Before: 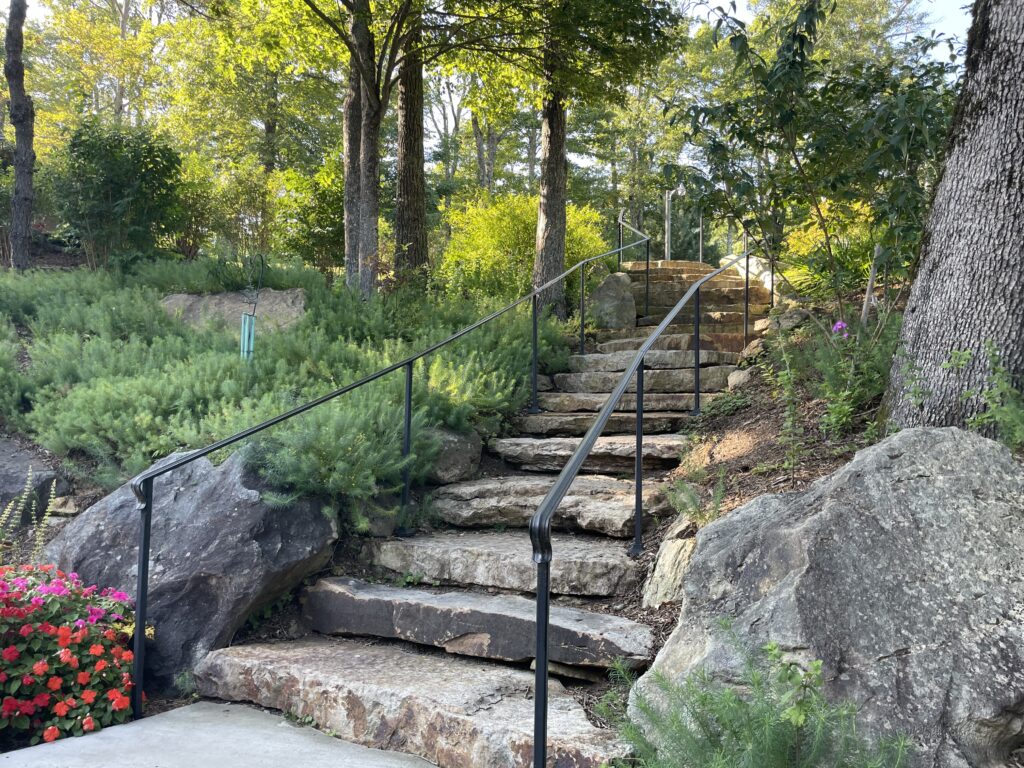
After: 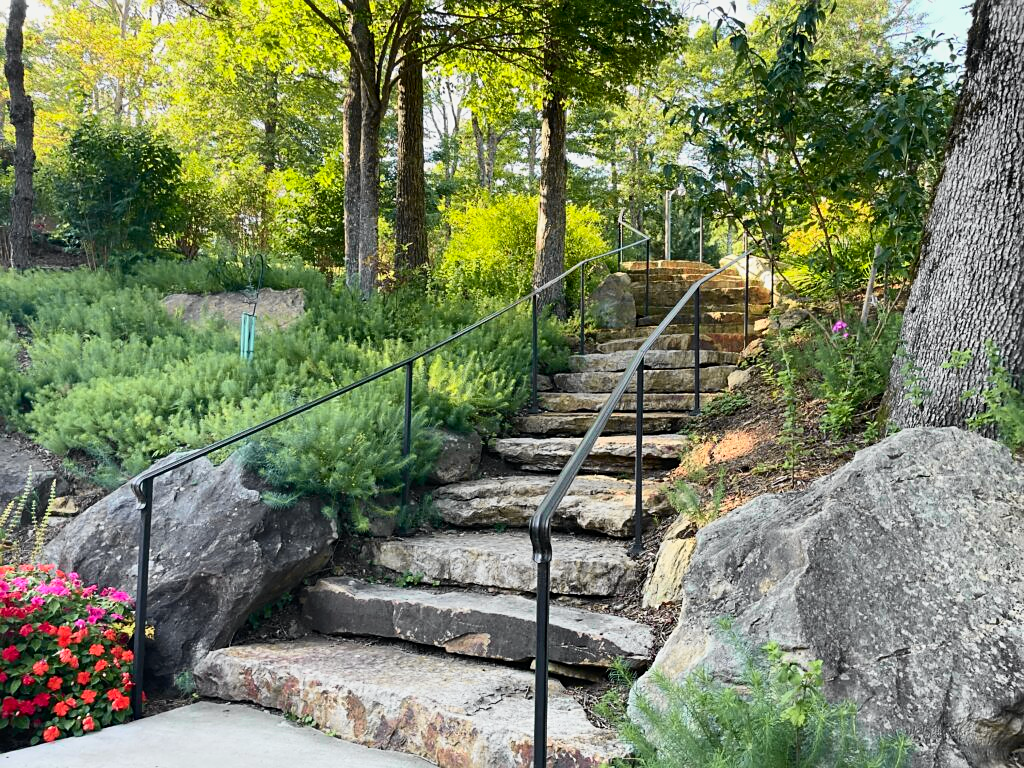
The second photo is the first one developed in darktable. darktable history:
exposure: exposure -0.157 EV, compensate highlight preservation false
sharpen: radius 1.864, amount 0.398, threshold 1.271
tone curve: curves: ch0 [(0, 0) (0.131, 0.116) (0.316, 0.345) (0.501, 0.584) (0.629, 0.732) (0.812, 0.888) (1, 0.974)]; ch1 [(0, 0) (0.366, 0.367) (0.475, 0.462) (0.494, 0.496) (0.504, 0.499) (0.553, 0.584) (1, 1)]; ch2 [(0, 0) (0.333, 0.346) (0.375, 0.375) (0.424, 0.43) (0.476, 0.492) (0.502, 0.502) (0.533, 0.556) (0.566, 0.599) (0.614, 0.653) (1, 1)], color space Lab, independent channels, preserve colors none
